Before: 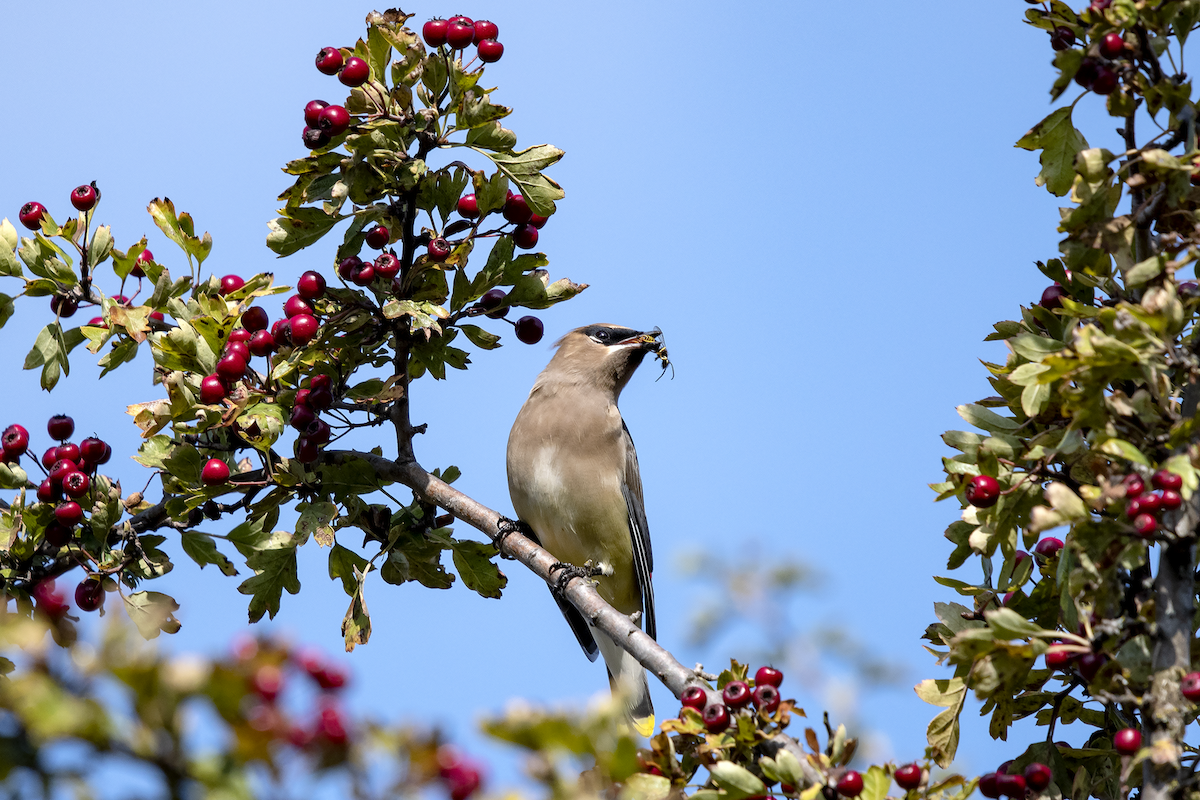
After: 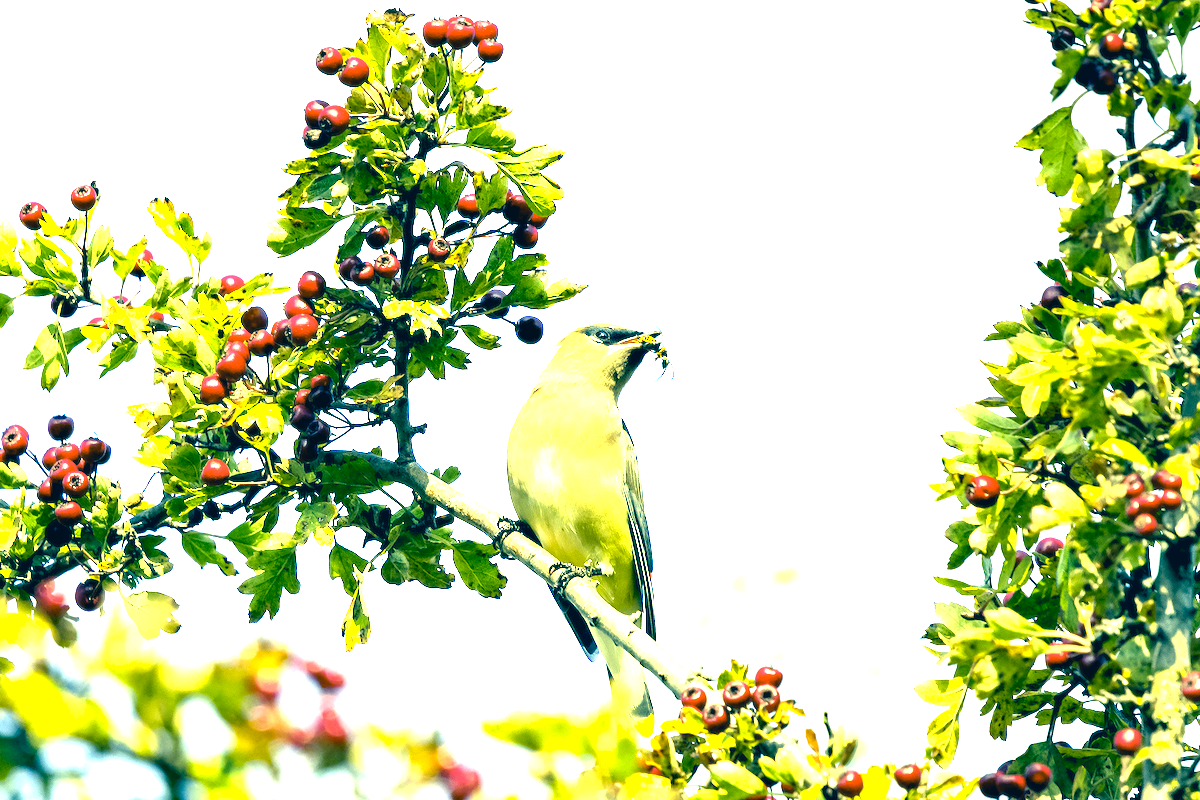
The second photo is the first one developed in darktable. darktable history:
exposure: black level correction 0.001, exposure 2.63 EV, compensate highlight preservation false
color correction: highlights a* -15.36, highlights b* 39.93, shadows a* -39.26, shadows b* -26.09
